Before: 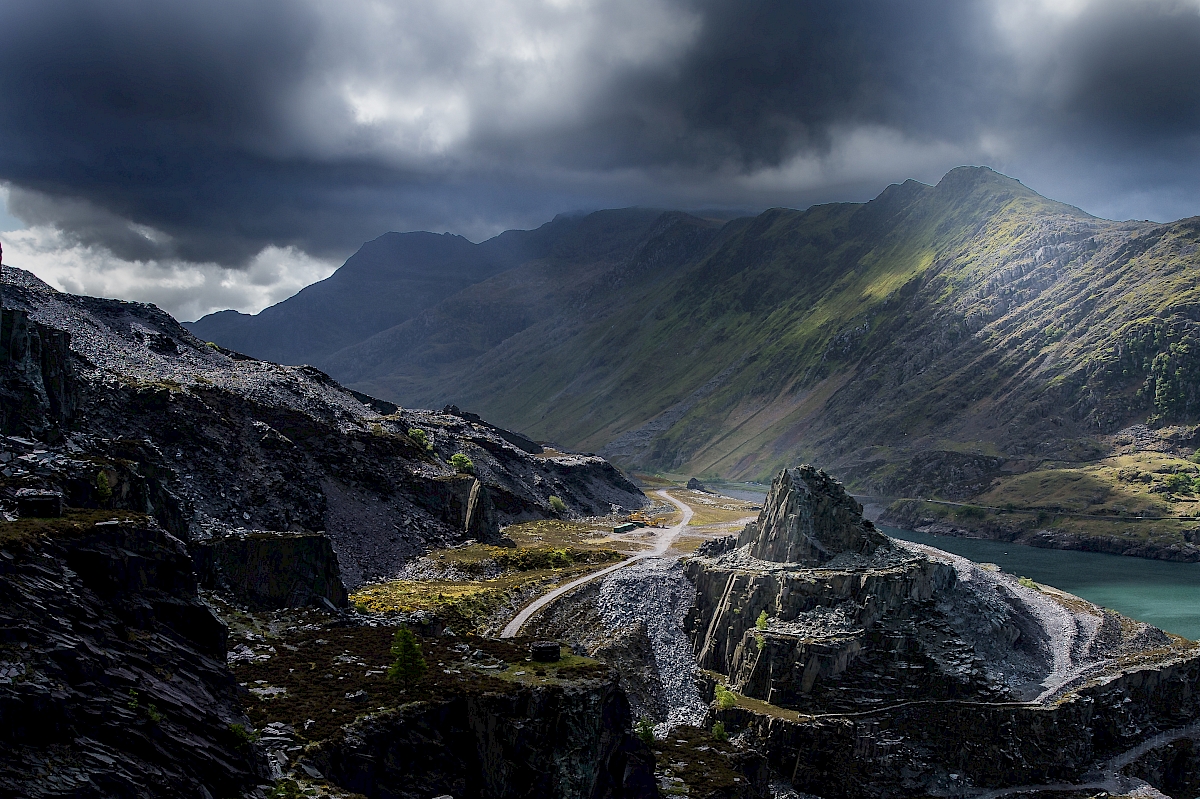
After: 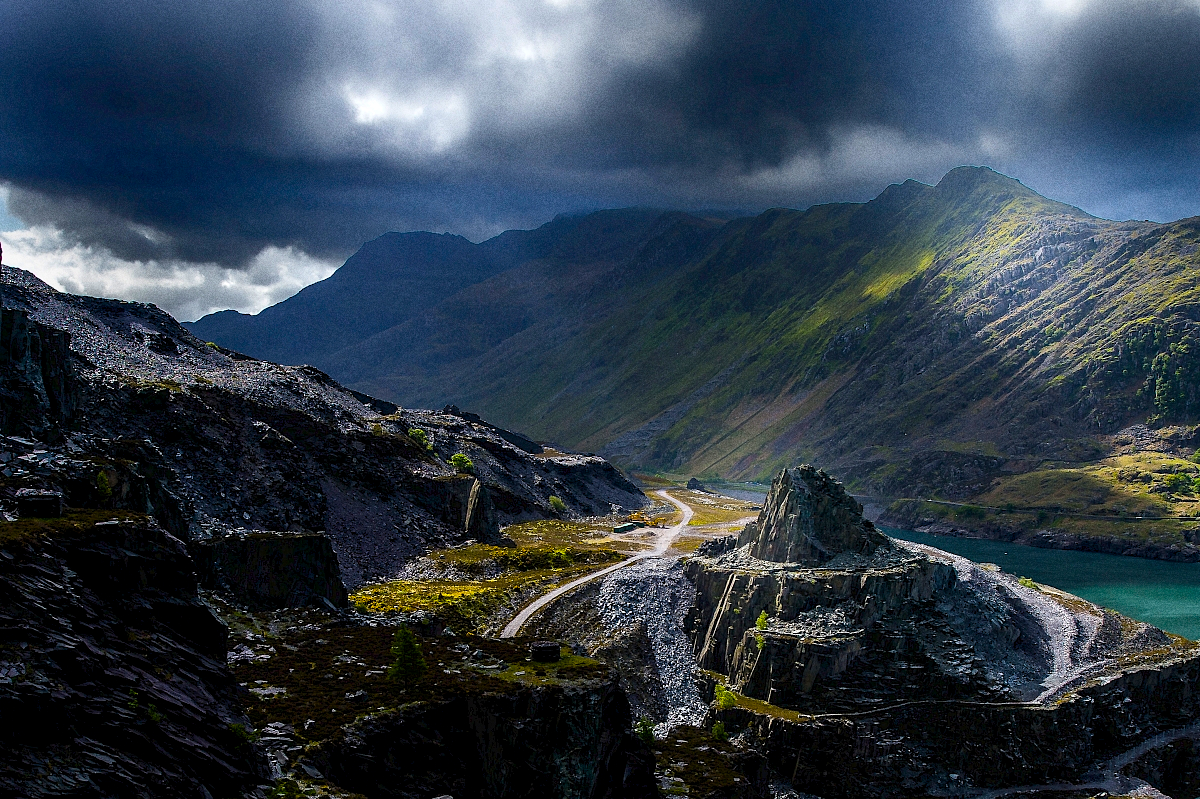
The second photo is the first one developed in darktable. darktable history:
color balance rgb: linear chroma grading › global chroma 9%, perceptual saturation grading › global saturation 36%, perceptual saturation grading › shadows 35%, perceptual brilliance grading › global brilliance 15%, perceptual brilliance grading › shadows -35%, global vibrance 15%
exposure: exposure -0.157 EV, compensate highlight preservation false
grain: coarseness 8.68 ISO, strength 31.94%
